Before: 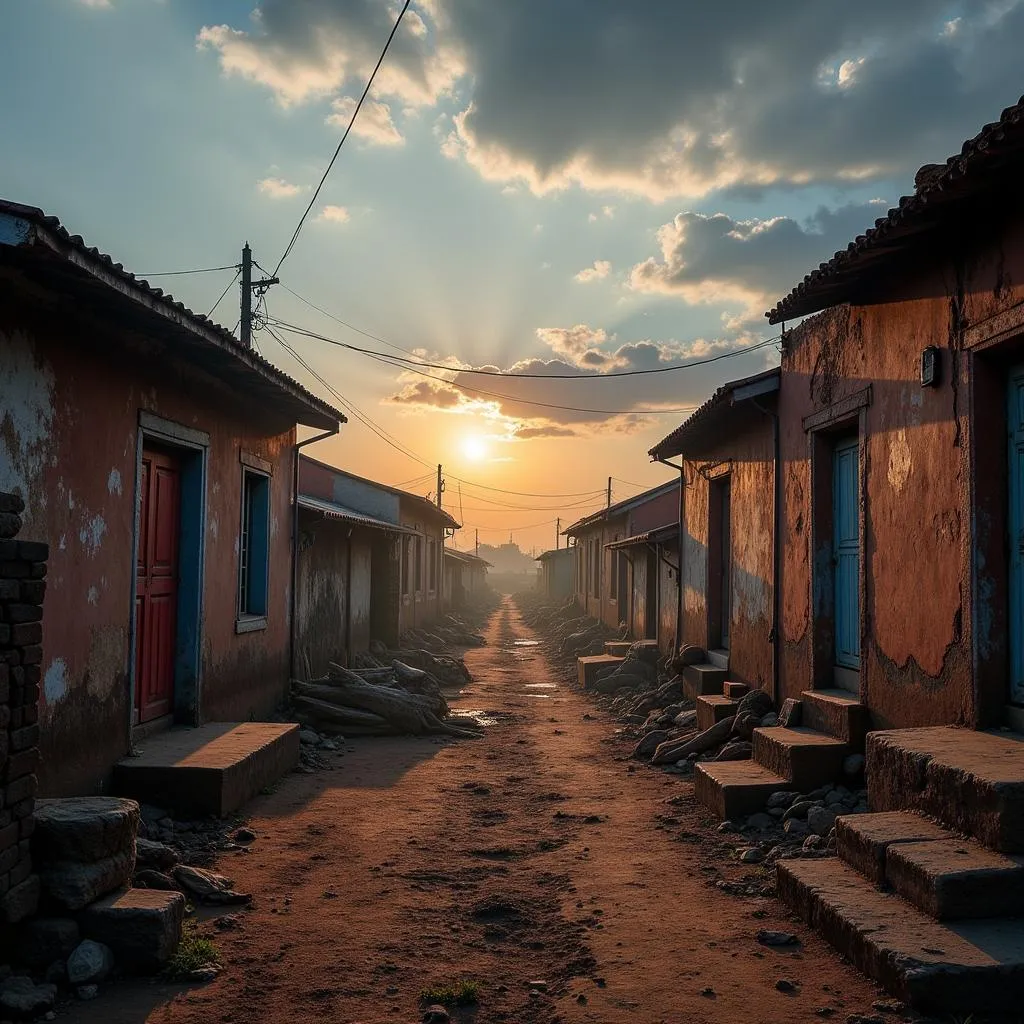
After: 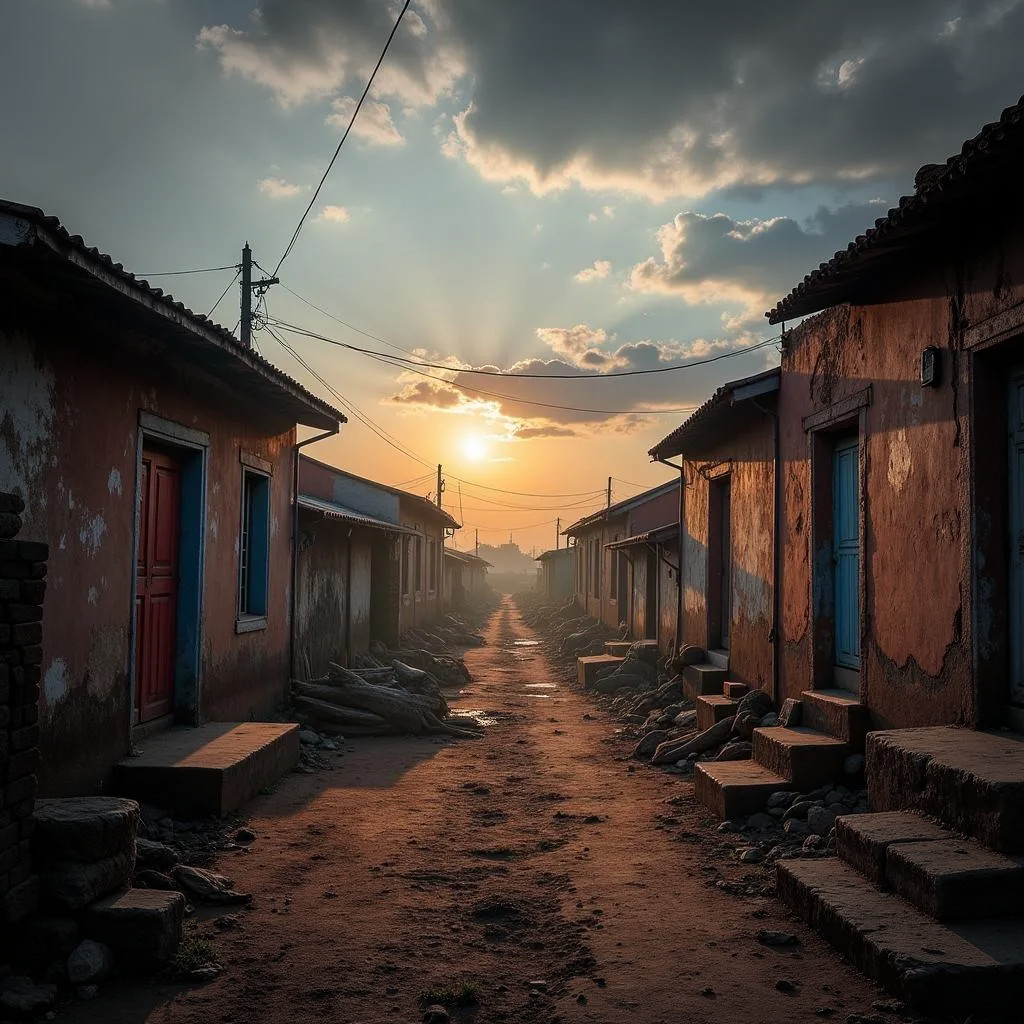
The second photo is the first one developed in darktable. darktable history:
vignetting: fall-off start 66.15%, fall-off radius 39.69%, automatic ratio true, width/height ratio 0.67
